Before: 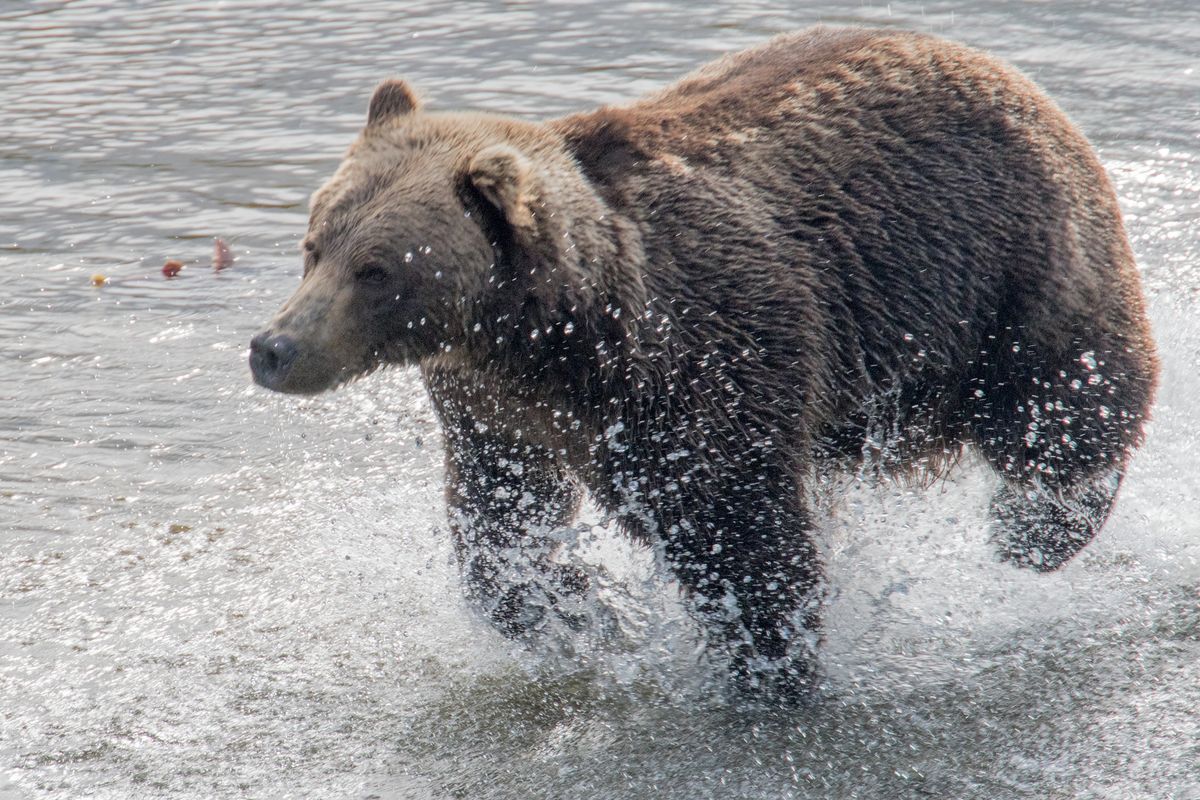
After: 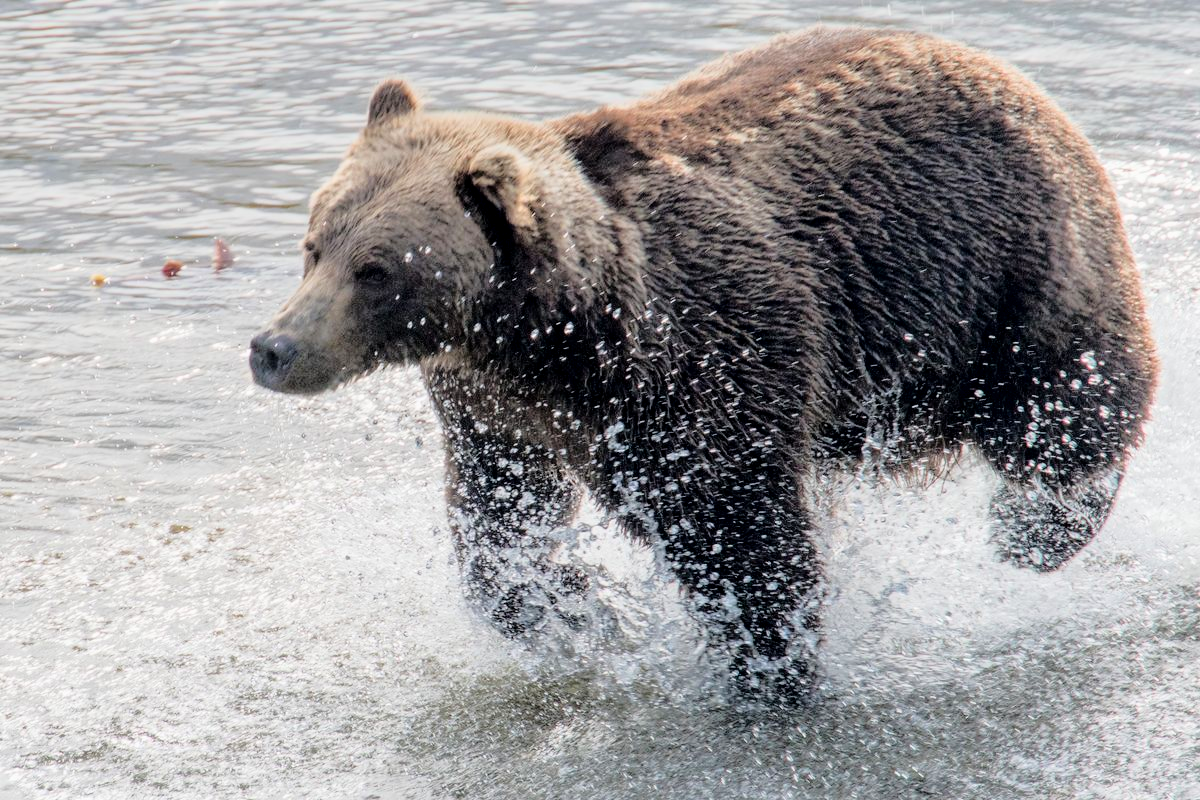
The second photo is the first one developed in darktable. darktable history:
exposure: black level correction 0.007, exposure 0.096 EV, compensate highlight preservation false
tone curve: curves: ch0 [(0, 0) (0.088, 0.042) (0.208, 0.176) (0.257, 0.267) (0.406, 0.483) (0.489, 0.556) (0.667, 0.73) (0.793, 0.851) (0.994, 0.974)]; ch1 [(0, 0) (0.161, 0.092) (0.35, 0.33) (0.392, 0.392) (0.457, 0.467) (0.505, 0.497) (0.537, 0.518) (0.553, 0.53) (0.58, 0.567) (0.739, 0.697) (1, 1)]; ch2 [(0, 0) (0.346, 0.362) (0.448, 0.419) (0.502, 0.499) (0.533, 0.517) (0.556, 0.533) (0.629, 0.619) (0.717, 0.678) (1, 1)]
